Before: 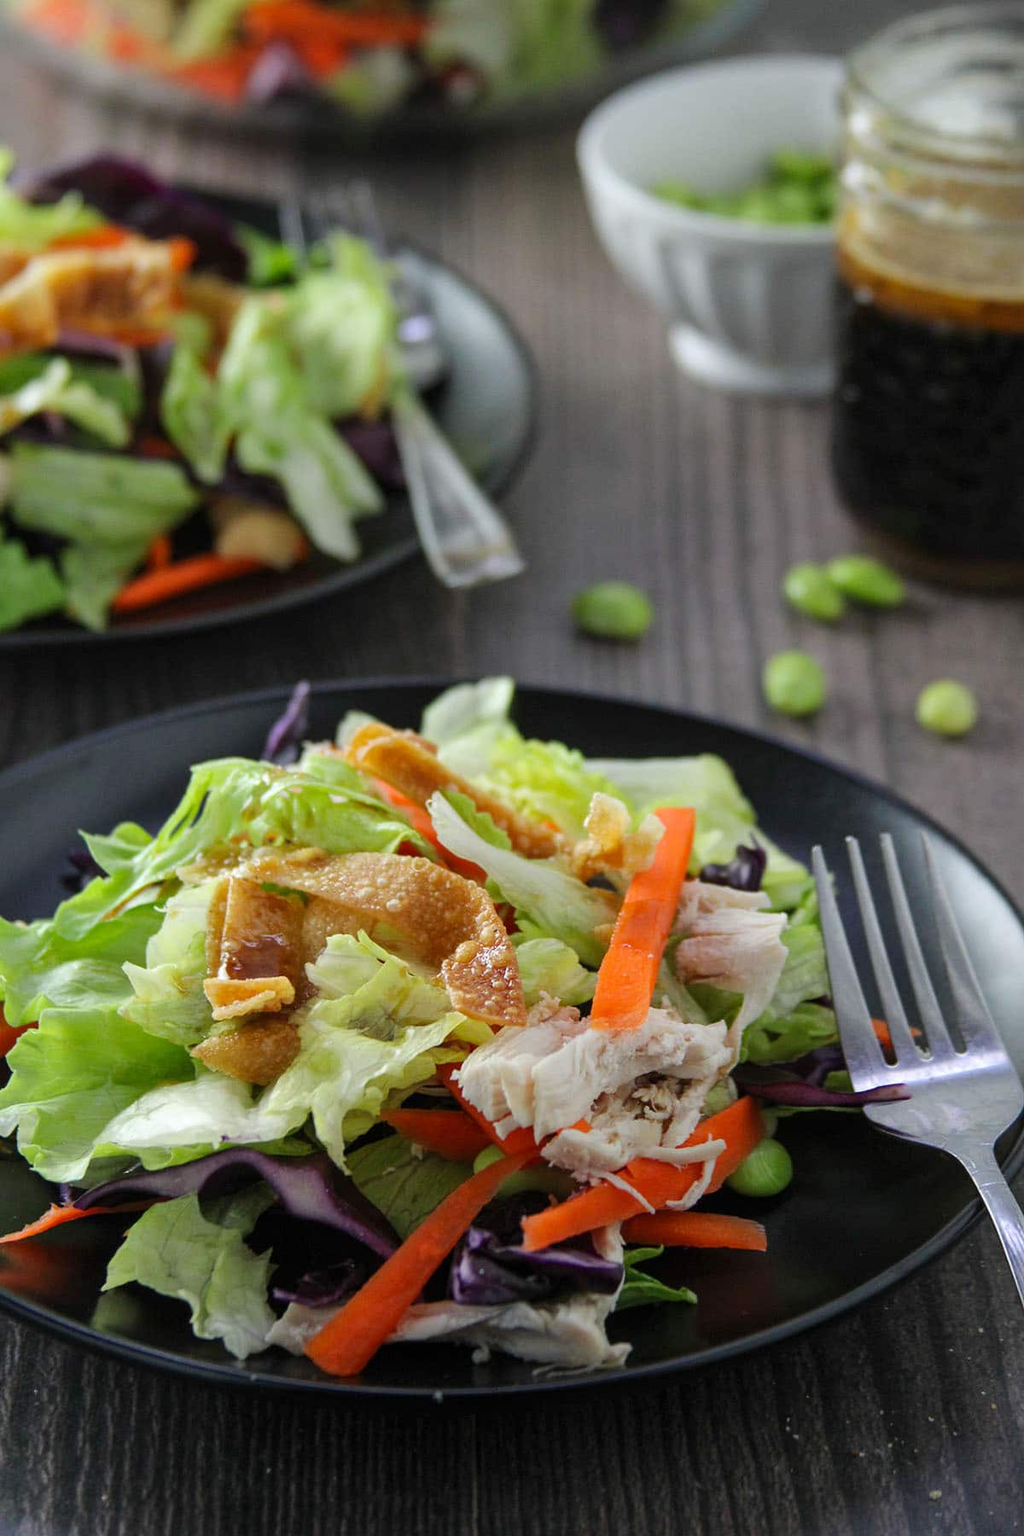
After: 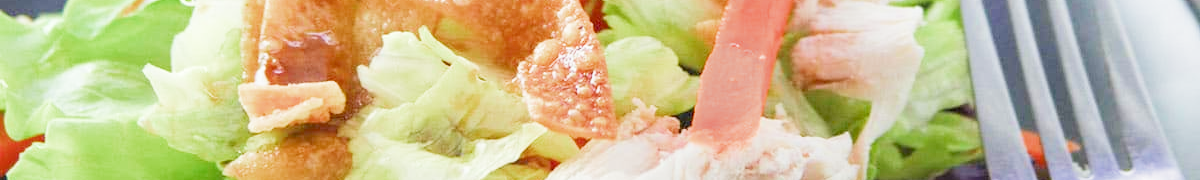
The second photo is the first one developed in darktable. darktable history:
crop and rotate: top 59.084%, bottom 30.916%
filmic rgb: middle gray luminance 4.29%, black relative exposure -13 EV, white relative exposure 5 EV, threshold 6 EV, target black luminance 0%, hardness 5.19, latitude 59.69%, contrast 0.767, highlights saturation mix 5%, shadows ↔ highlights balance 25.95%, add noise in highlights 0, color science v3 (2019), use custom middle-gray values true, iterations of high-quality reconstruction 0, contrast in highlights soft, enable highlight reconstruction true
